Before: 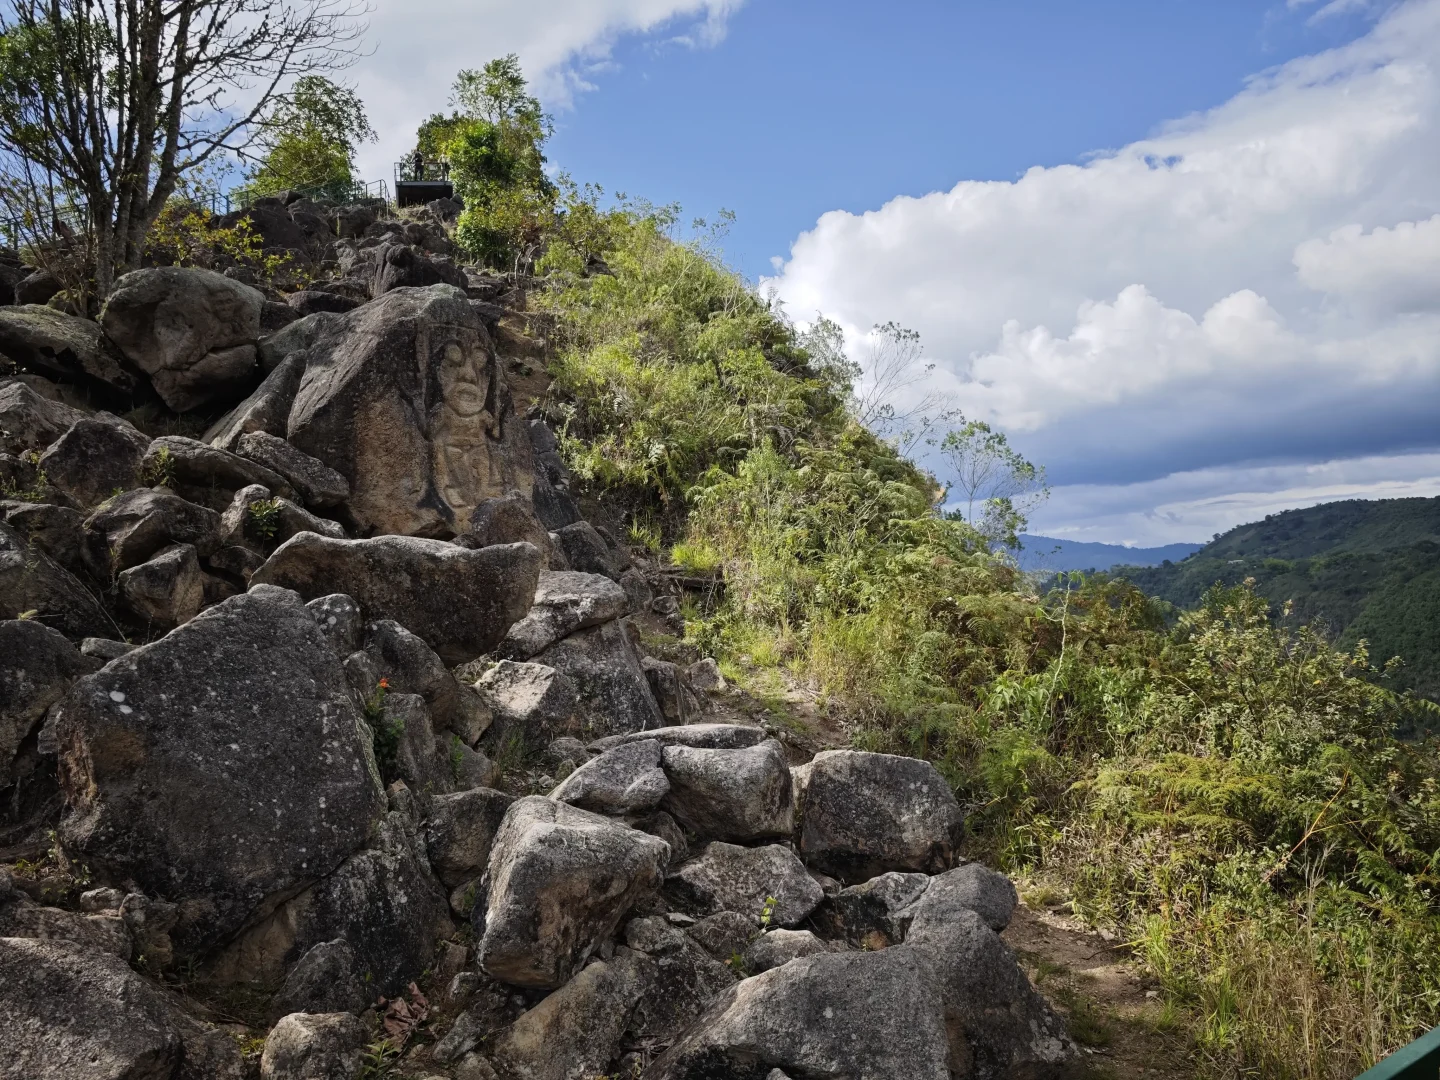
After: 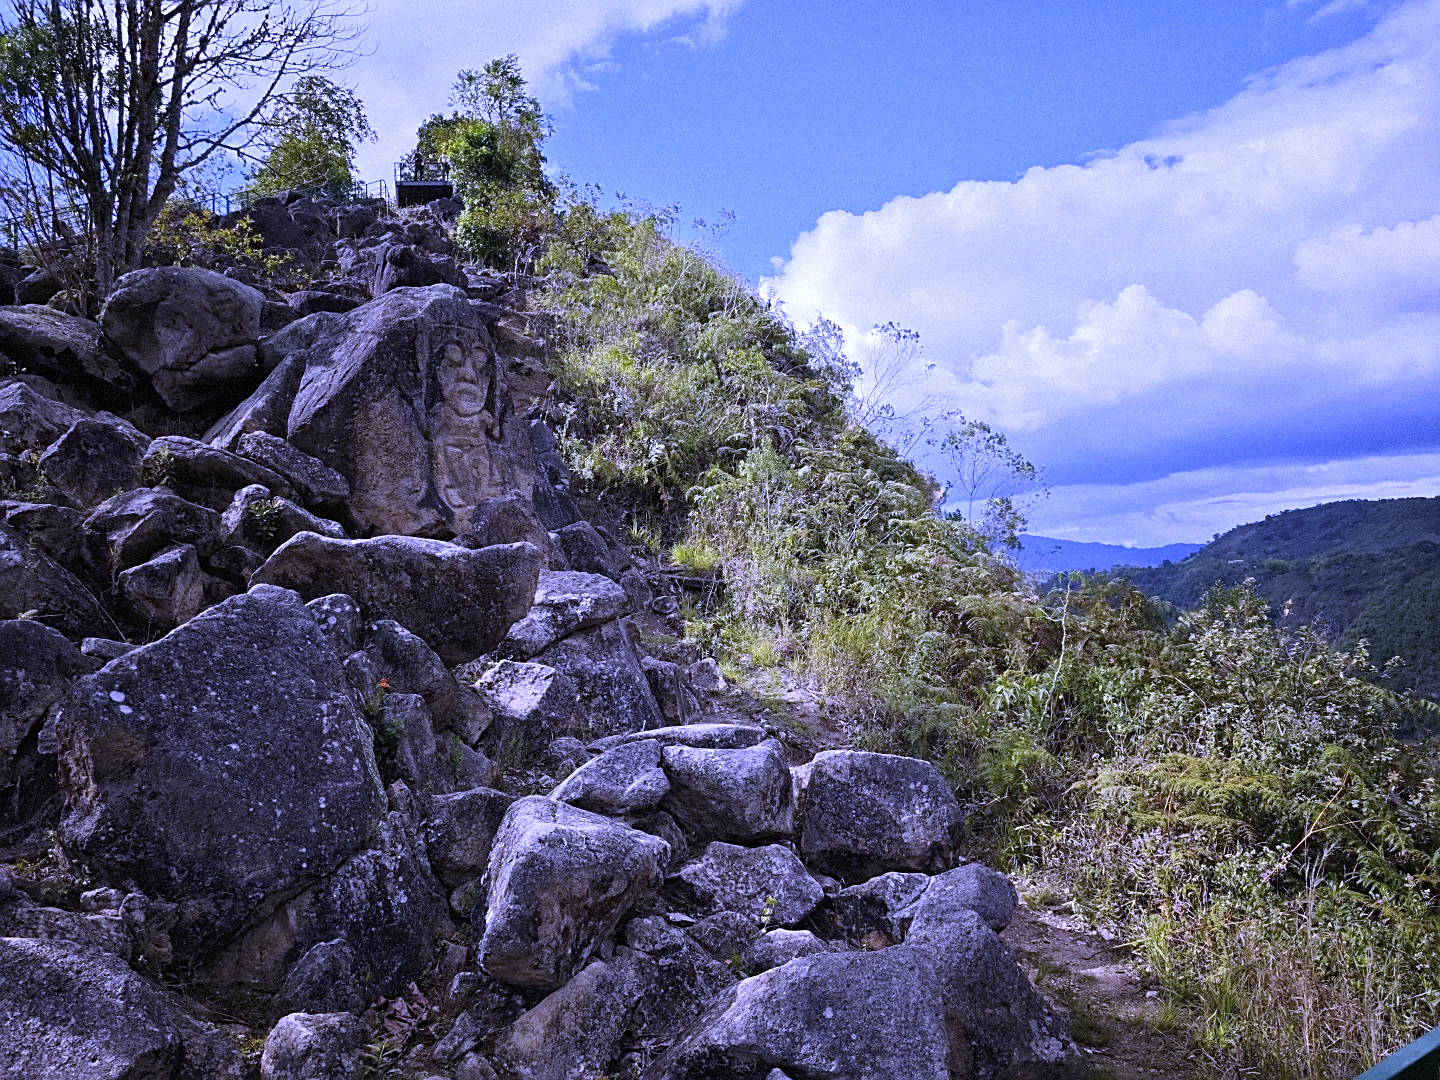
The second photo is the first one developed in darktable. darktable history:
sharpen: on, module defaults
grain: mid-tones bias 0%
white balance: red 0.98, blue 1.61
